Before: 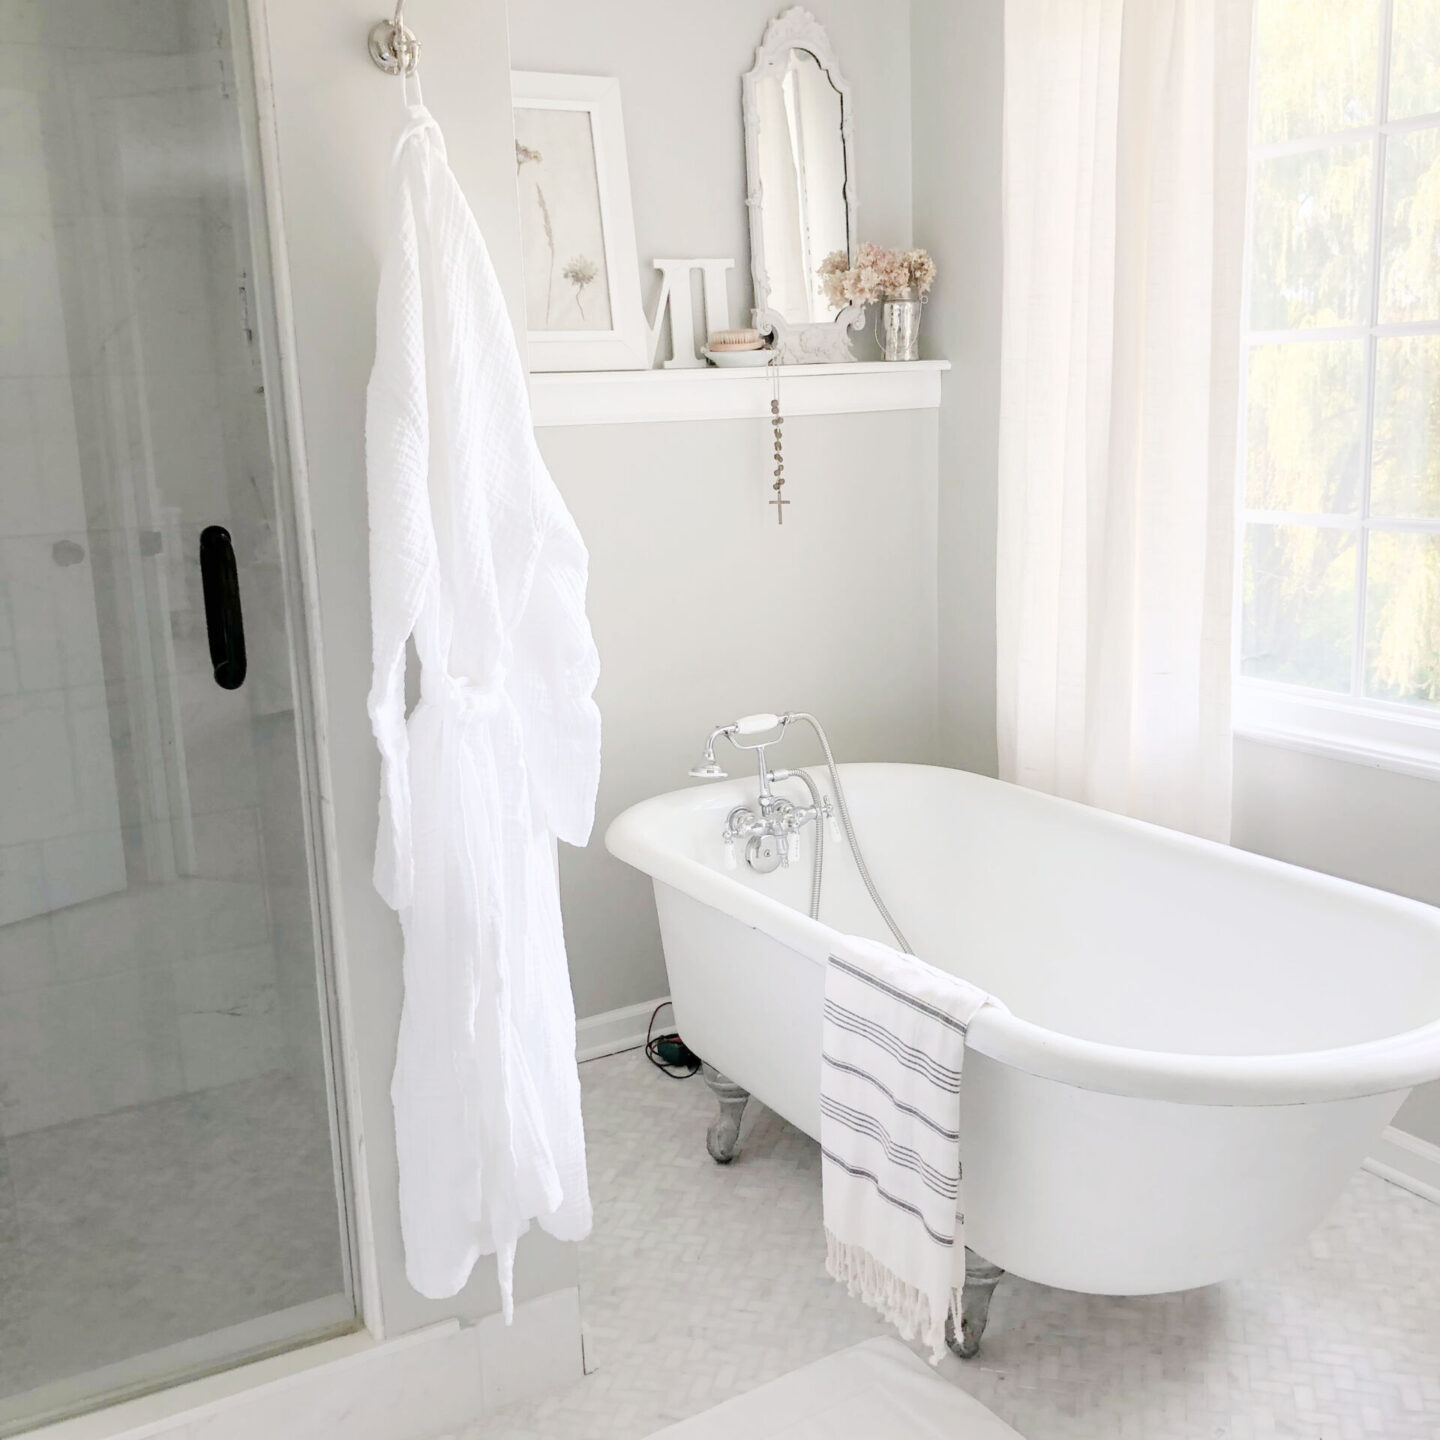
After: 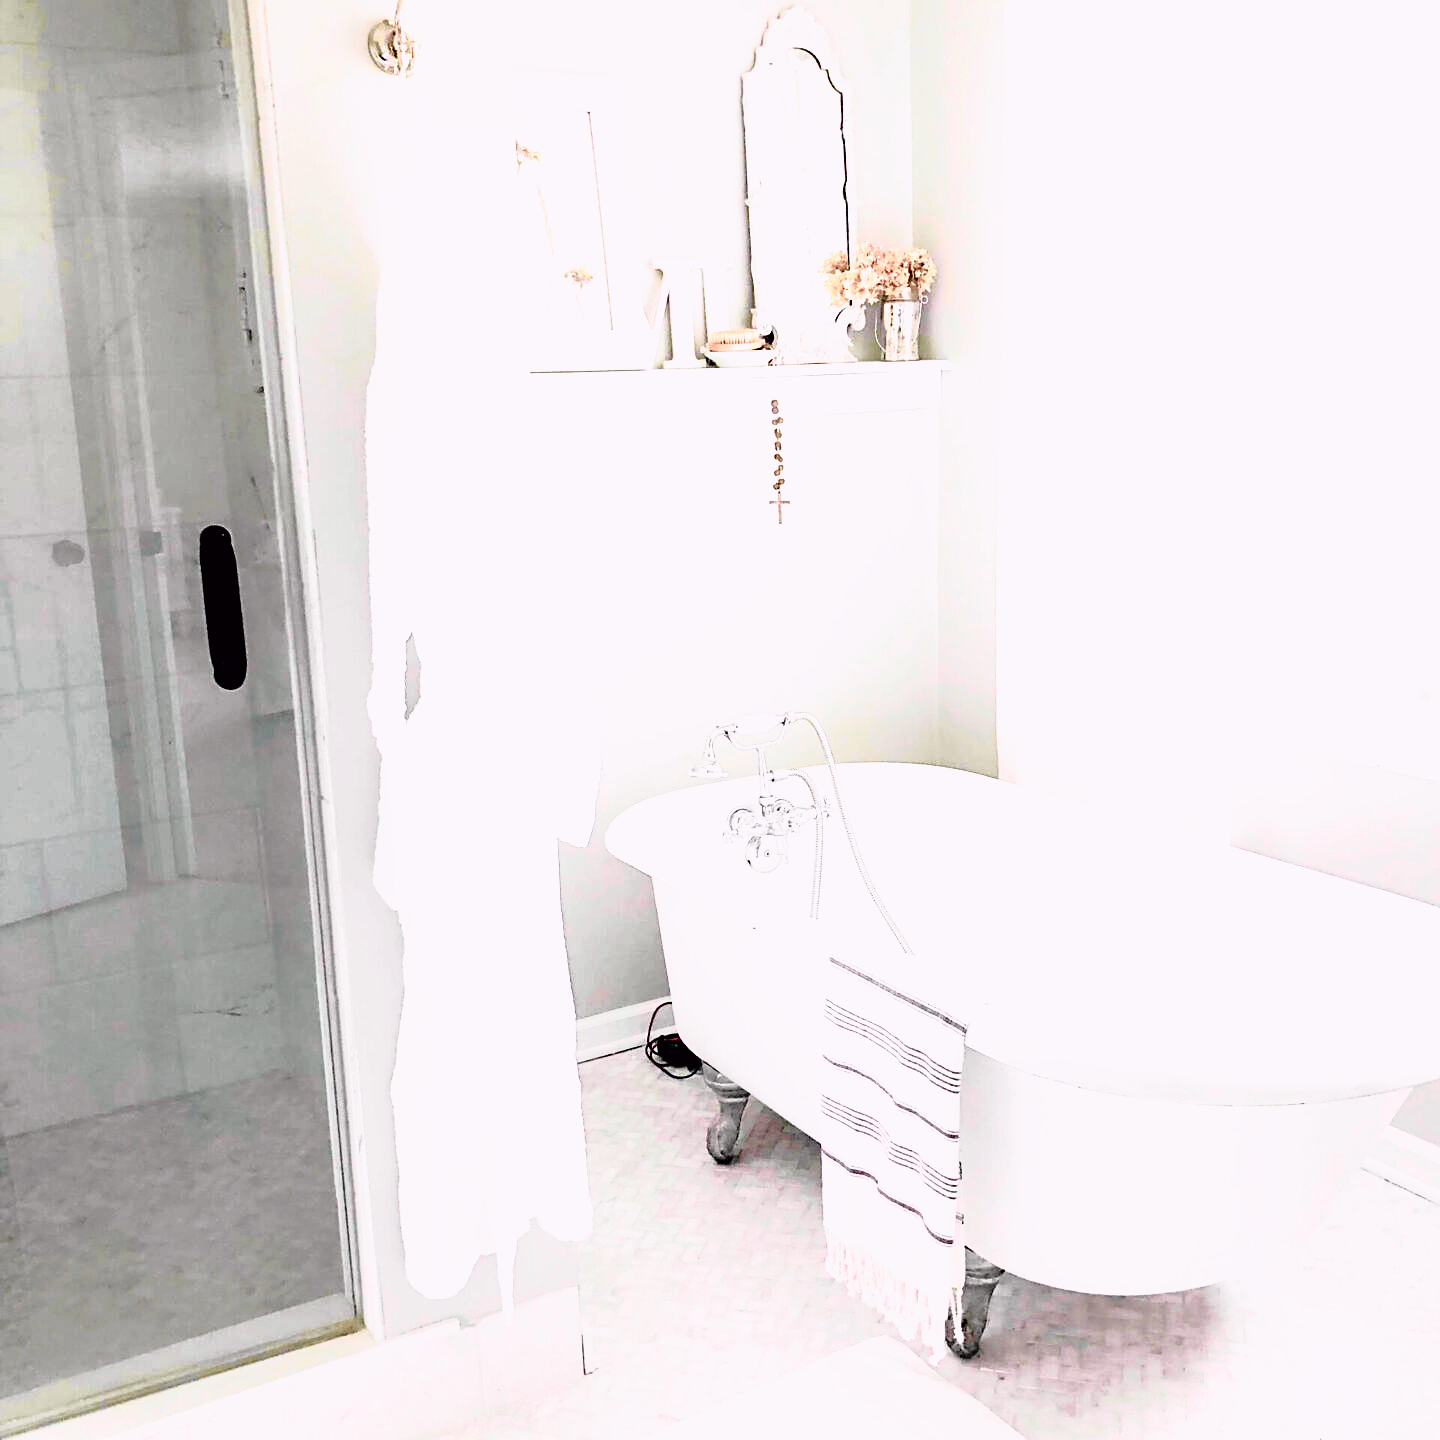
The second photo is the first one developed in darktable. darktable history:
tone curve: curves: ch0 [(0, 0) (0.105, 0.068) (0.195, 0.162) (0.283, 0.283) (0.384, 0.404) (0.485, 0.531) (0.638, 0.681) (0.795, 0.879) (1, 0.977)]; ch1 [(0, 0) (0.161, 0.092) (0.35, 0.33) (0.379, 0.401) (0.456, 0.469) (0.498, 0.506) (0.521, 0.549) (0.58, 0.624) (0.635, 0.671) (1, 1)]; ch2 [(0, 0) (0.371, 0.362) (0.437, 0.437) (0.483, 0.484) (0.53, 0.515) (0.56, 0.58) (0.622, 0.606) (1, 1)], color space Lab, independent channels, preserve colors none
filmic rgb: black relative exposure -8.2 EV, white relative exposure 2.2 EV, threshold 3 EV, hardness 7.11, latitude 85.74%, contrast 1.696, highlights saturation mix -4%, shadows ↔ highlights balance -2.69%, preserve chrominance no, color science v5 (2021), contrast in shadows safe, contrast in highlights safe, enable highlight reconstruction true
sharpen: on, module defaults
